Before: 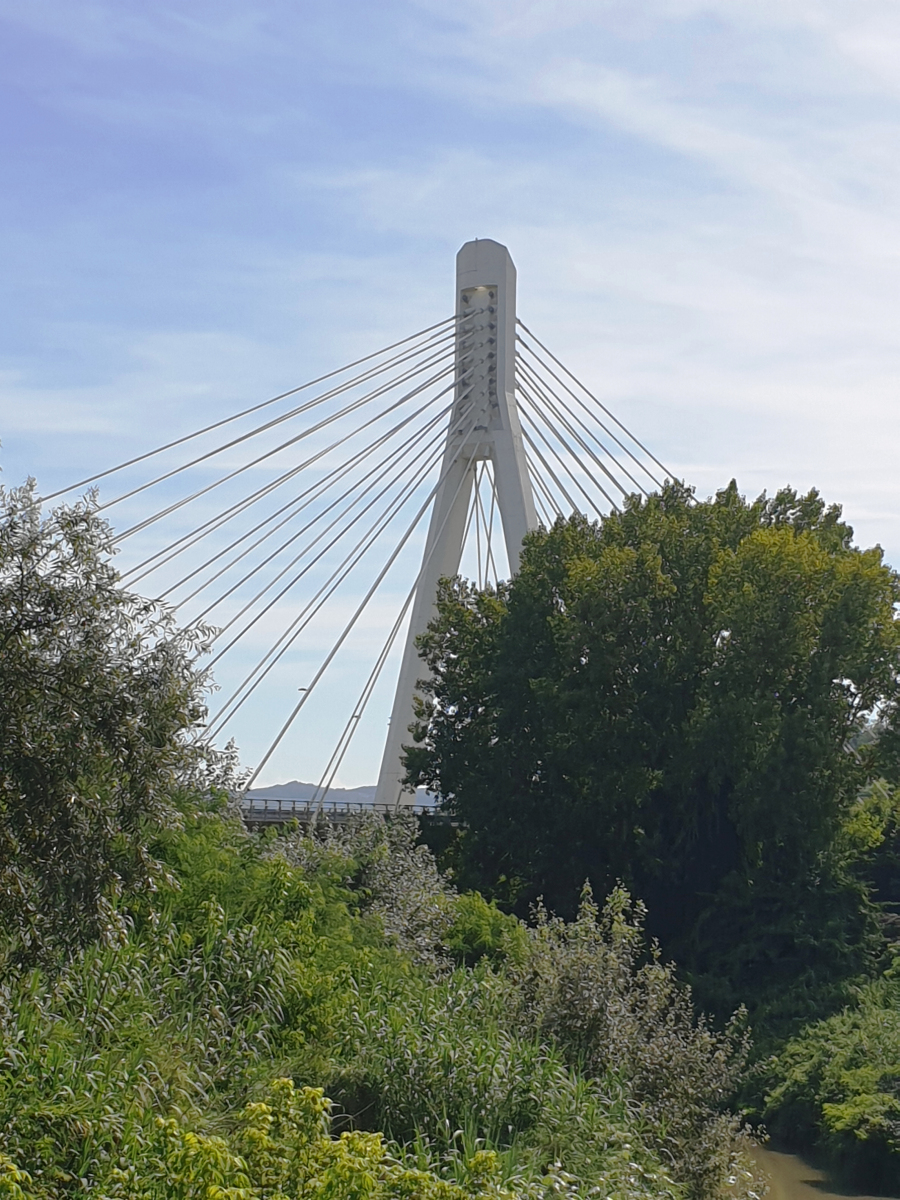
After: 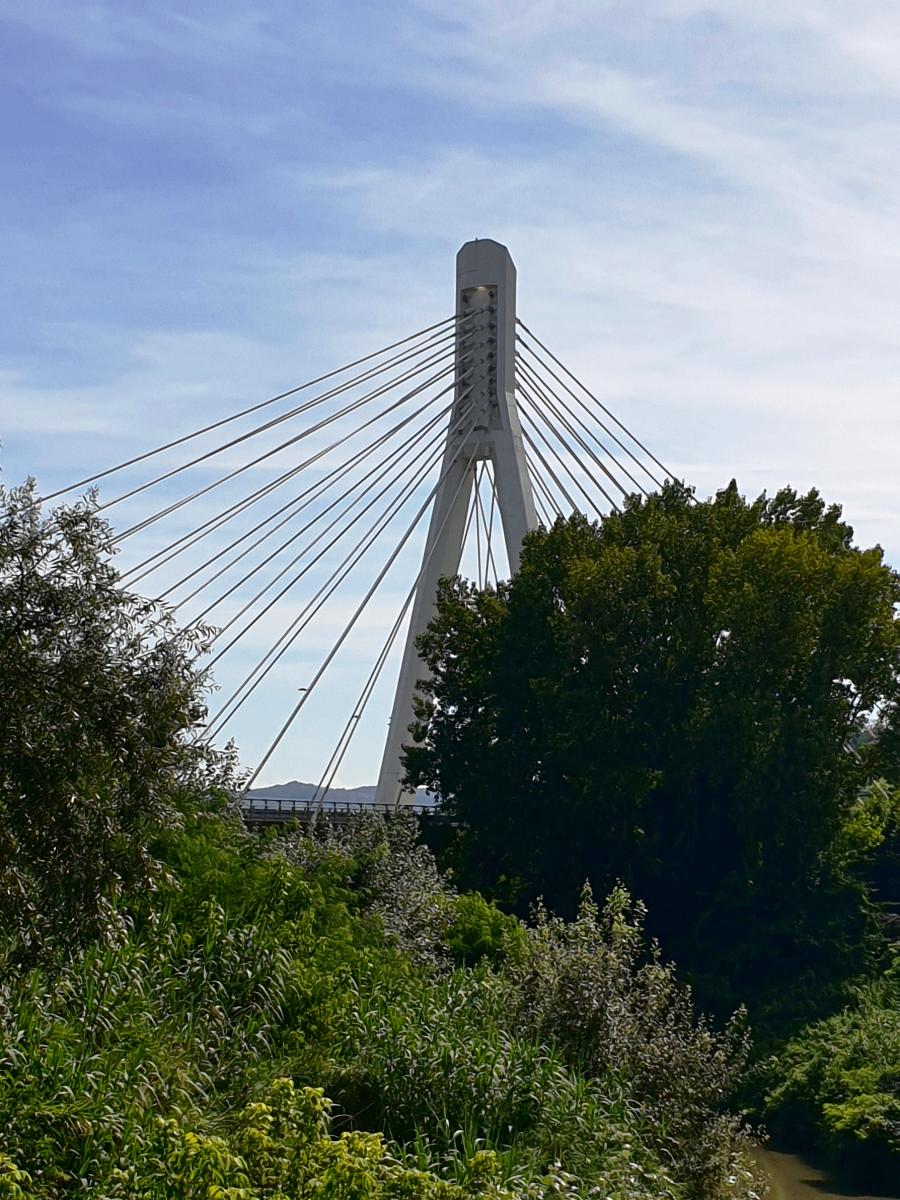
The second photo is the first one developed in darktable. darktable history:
shadows and highlights: shadows 37.27, highlights -28.18, soften with gaussian
contrast brightness saturation: contrast 0.19, brightness -0.24, saturation 0.11
